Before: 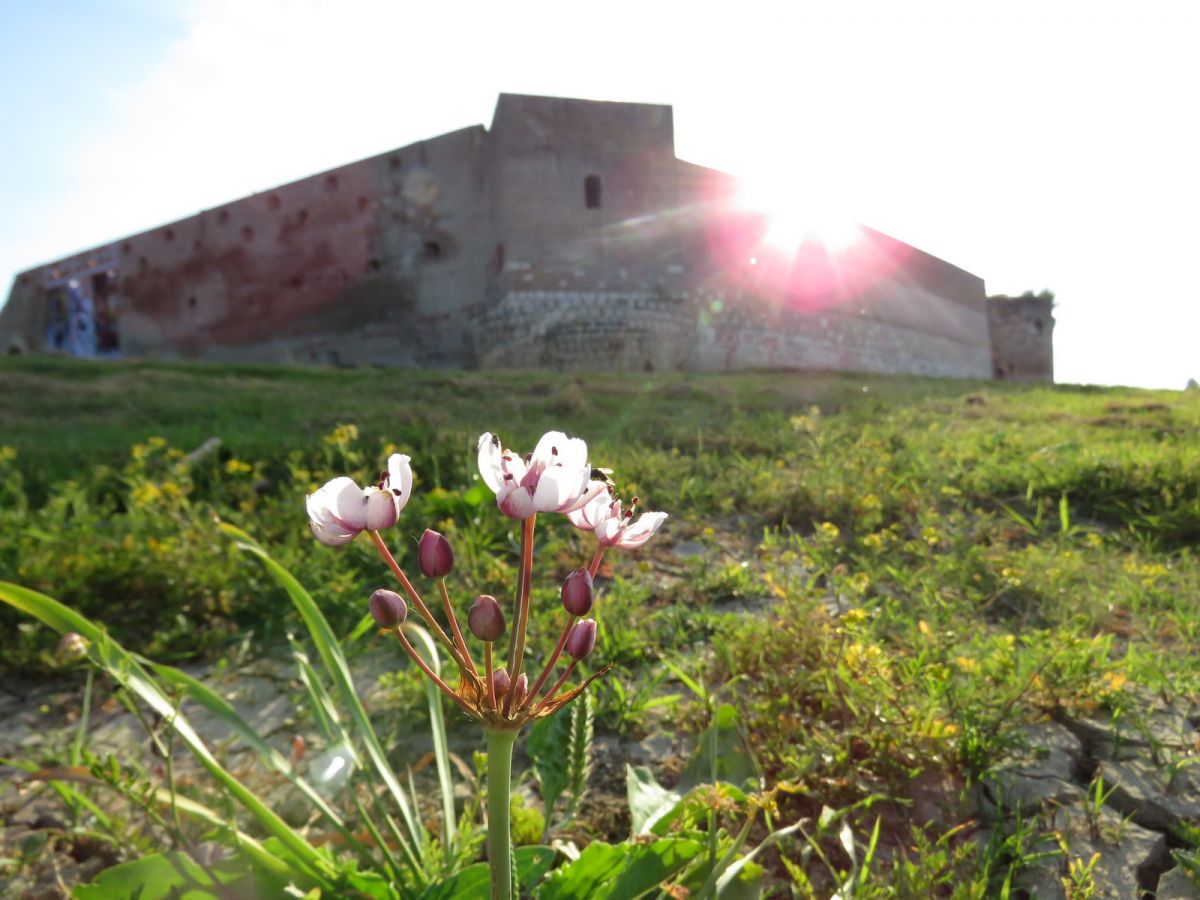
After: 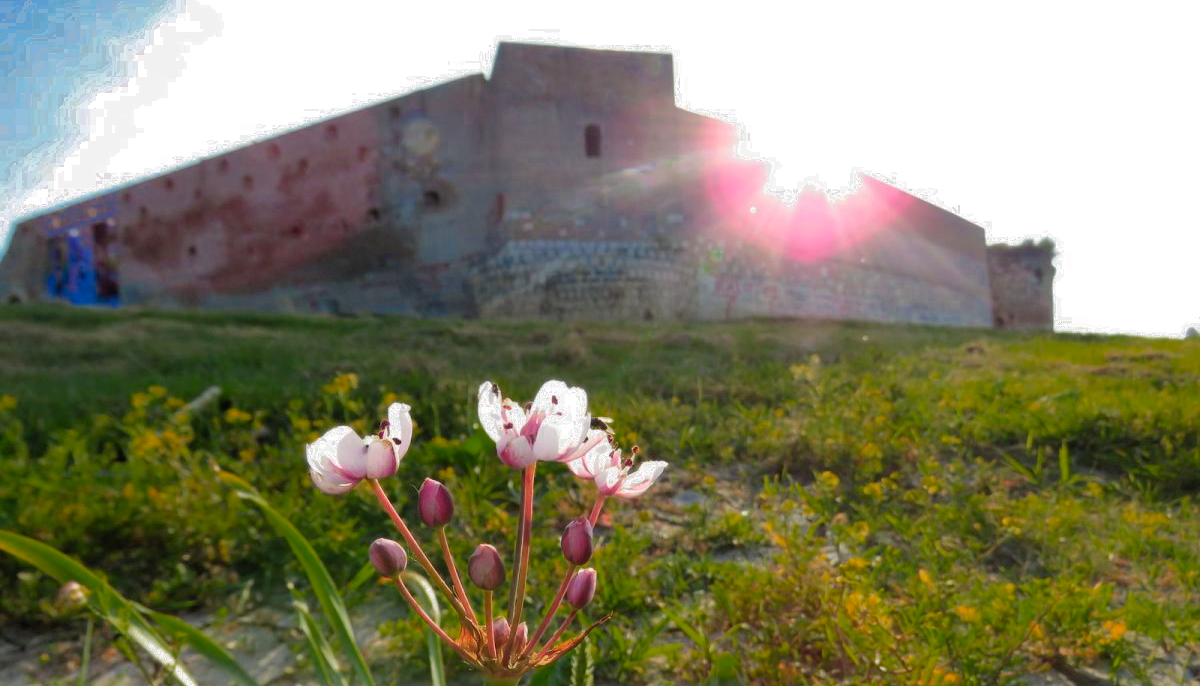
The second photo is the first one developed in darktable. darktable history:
filmic rgb: middle gray luminance 18.31%, black relative exposure -11.6 EV, white relative exposure 2.6 EV, target black luminance 0%, hardness 8.37, latitude 98.54%, contrast 1.082, shadows ↔ highlights balance 0.556%
shadows and highlights: on, module defaults
crop: top 5.668%, bottom 18.017%
color zones: curves: ch0 [(0, 0.553) (0.123, 0.58) (0.23, 0.419) (0.468, 0.155) (0.605, 0.132) (0.723, 0.063) (0.833, 0.172) (0.921, 0.468)]; ch1 [(0.025, 0.645) (0.229, 0.584) (0.326, 0.551) (0.537, 0.446) (0.599, 0.911) (0.708, 1) (0.805, 0.944)]; ch2 [(0.086, 0.468) (0.254, 0.464) (0.638, 0.564) (0.702, 0.592) (0.768, 0.564)]
